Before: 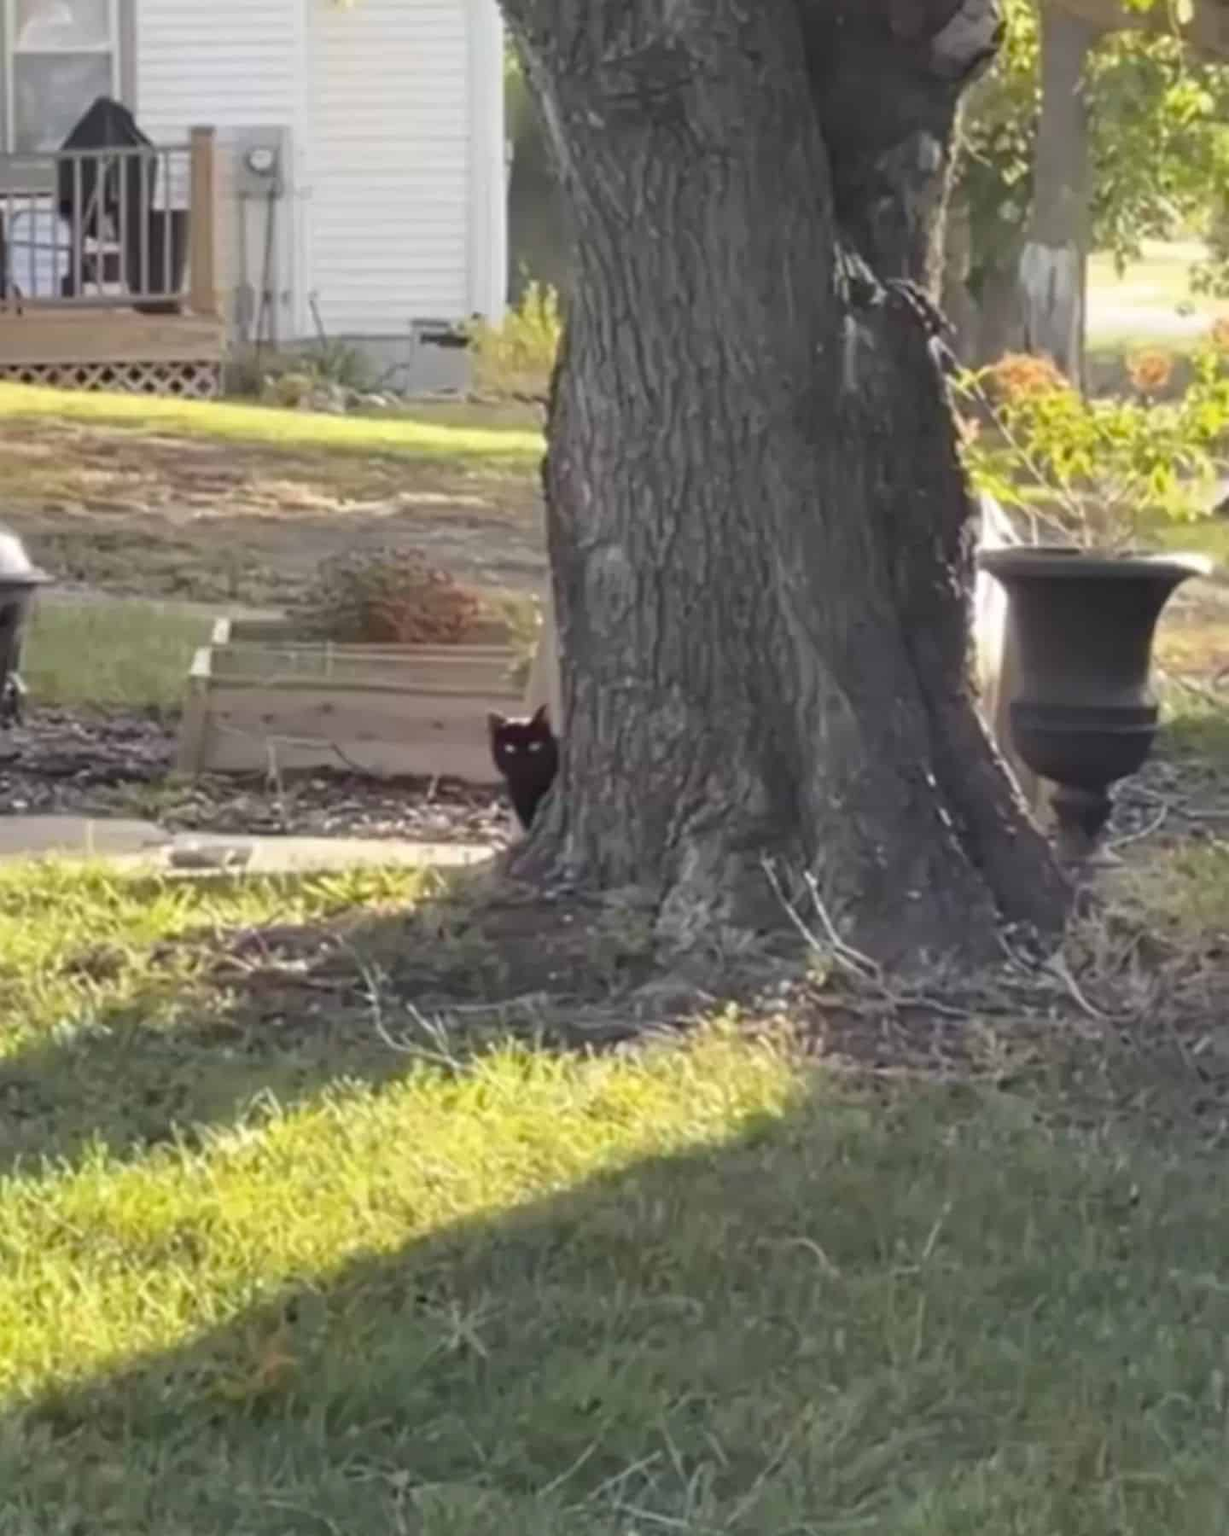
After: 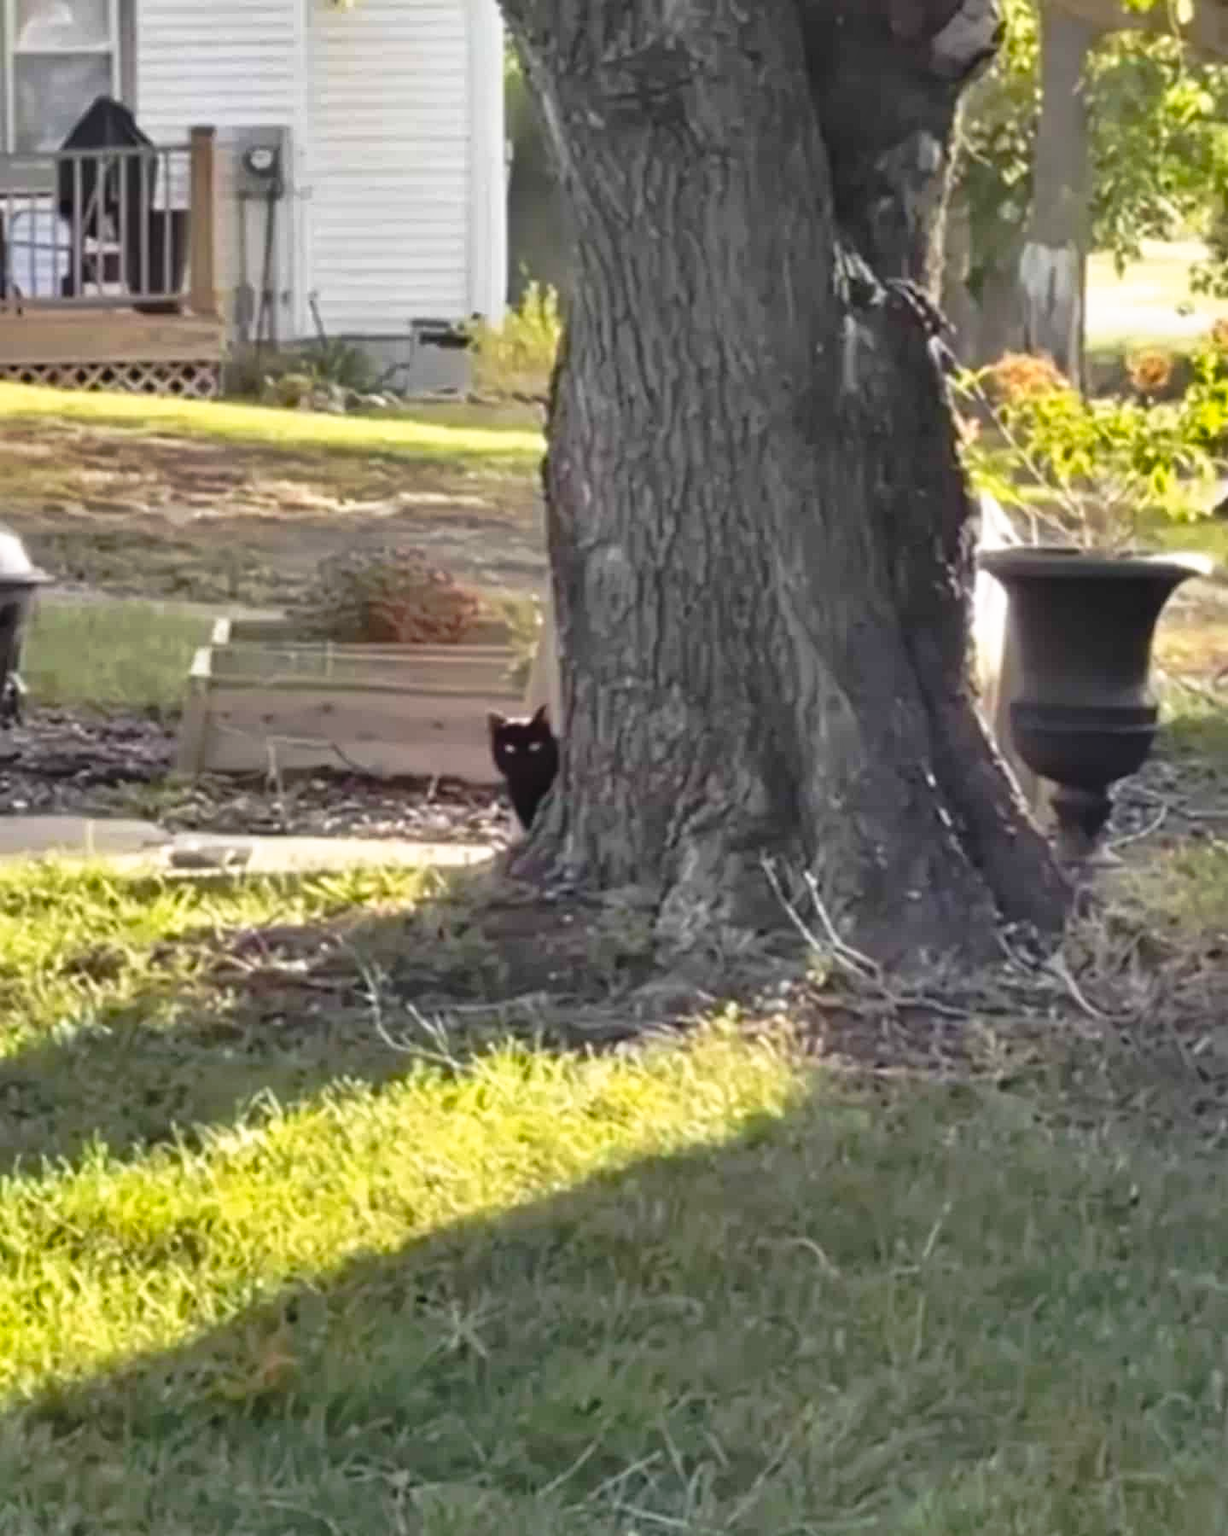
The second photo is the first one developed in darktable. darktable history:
shadows and highlights: radius 108.52, shadows 44.07, highlights -67.8, low approximation 0.01, soften with gaussian
tone curve: curves: ch0 [(0, 0) (0.003, 0.047) (0.011, 0.047) (0.025, 0.047) (0.044, 0.049) (0.069, 0.051) (0.1, 0.062) (0.136, 0.086) (0.177, 0.125) (0.224, 0.178) (0.277, 0.246) (0.335, 0.324) (0.399, 0.407) (0.468, 0.48) (0.543, 0.57) (0.623, 0.675) (0.709, 0.772) (0.801, 0.876) (0.898, 0.963) (1, 1)], preserve colors none
